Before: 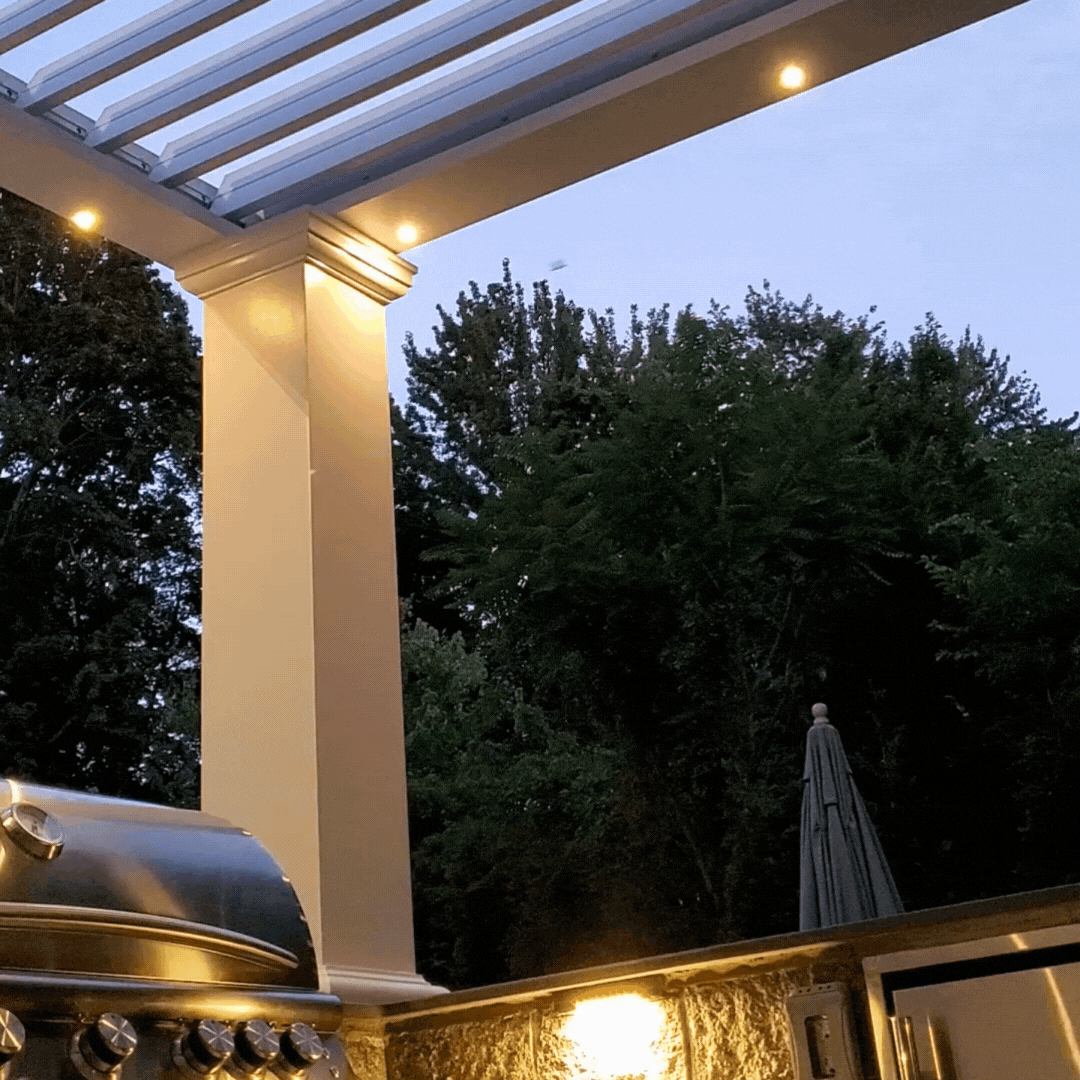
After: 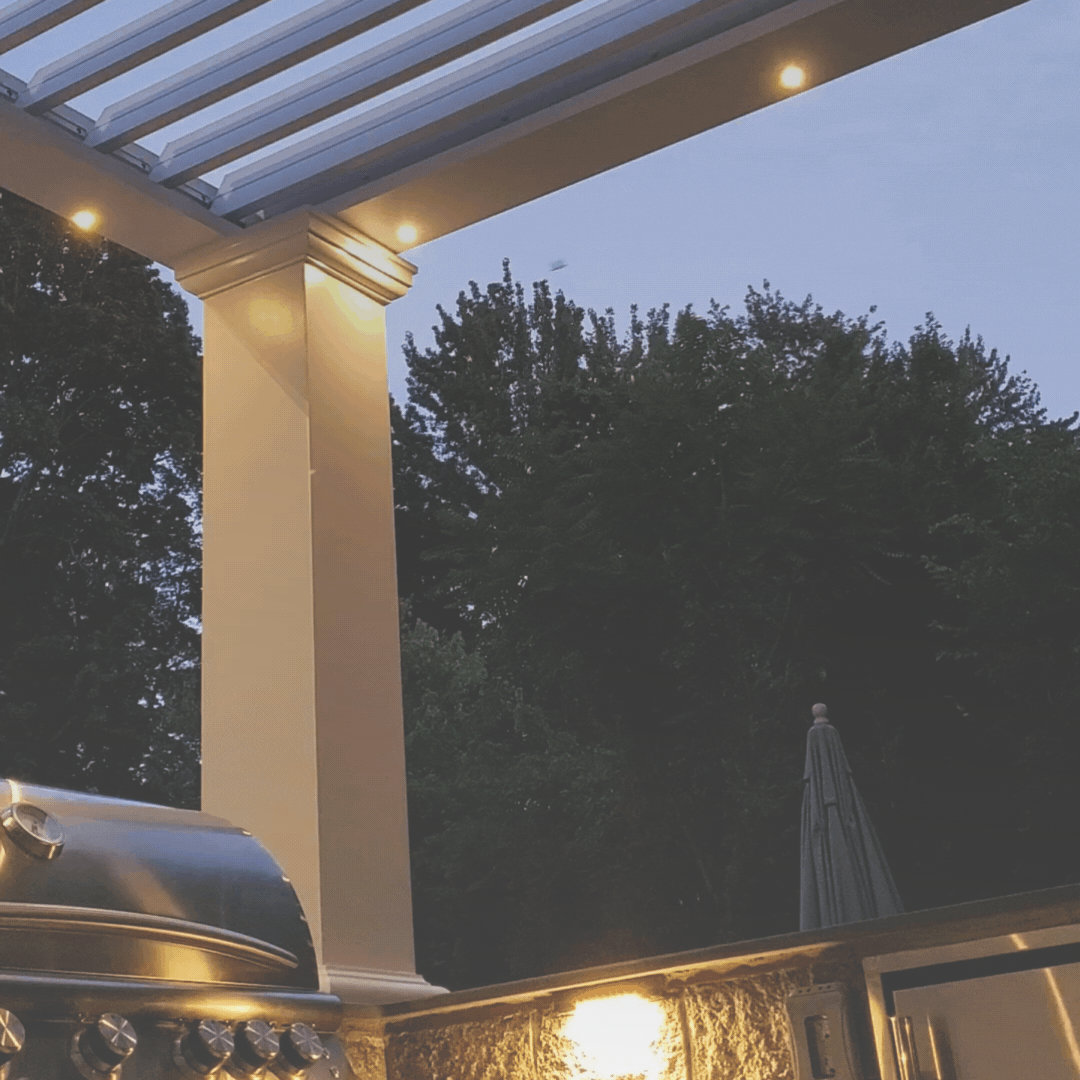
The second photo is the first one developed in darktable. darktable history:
exposure: black level correction -0.062, exposure -0.05 EV, compensate highlight preservation false
tone equalizer: on, module defaults
graduated density: rotation 5.63°, offset 76.9
